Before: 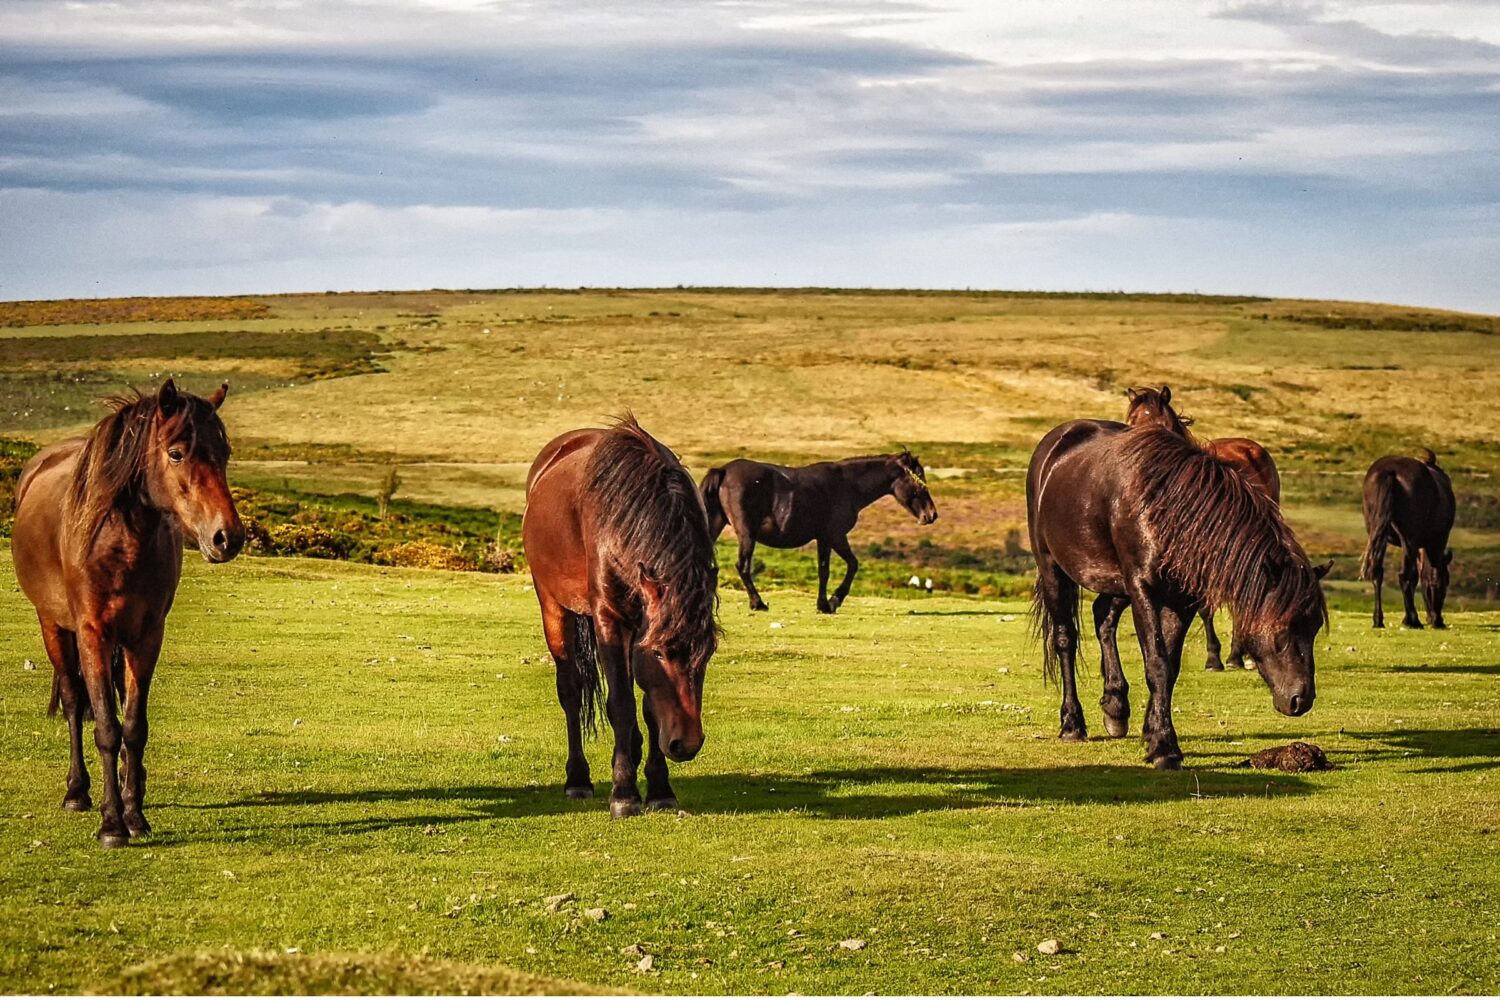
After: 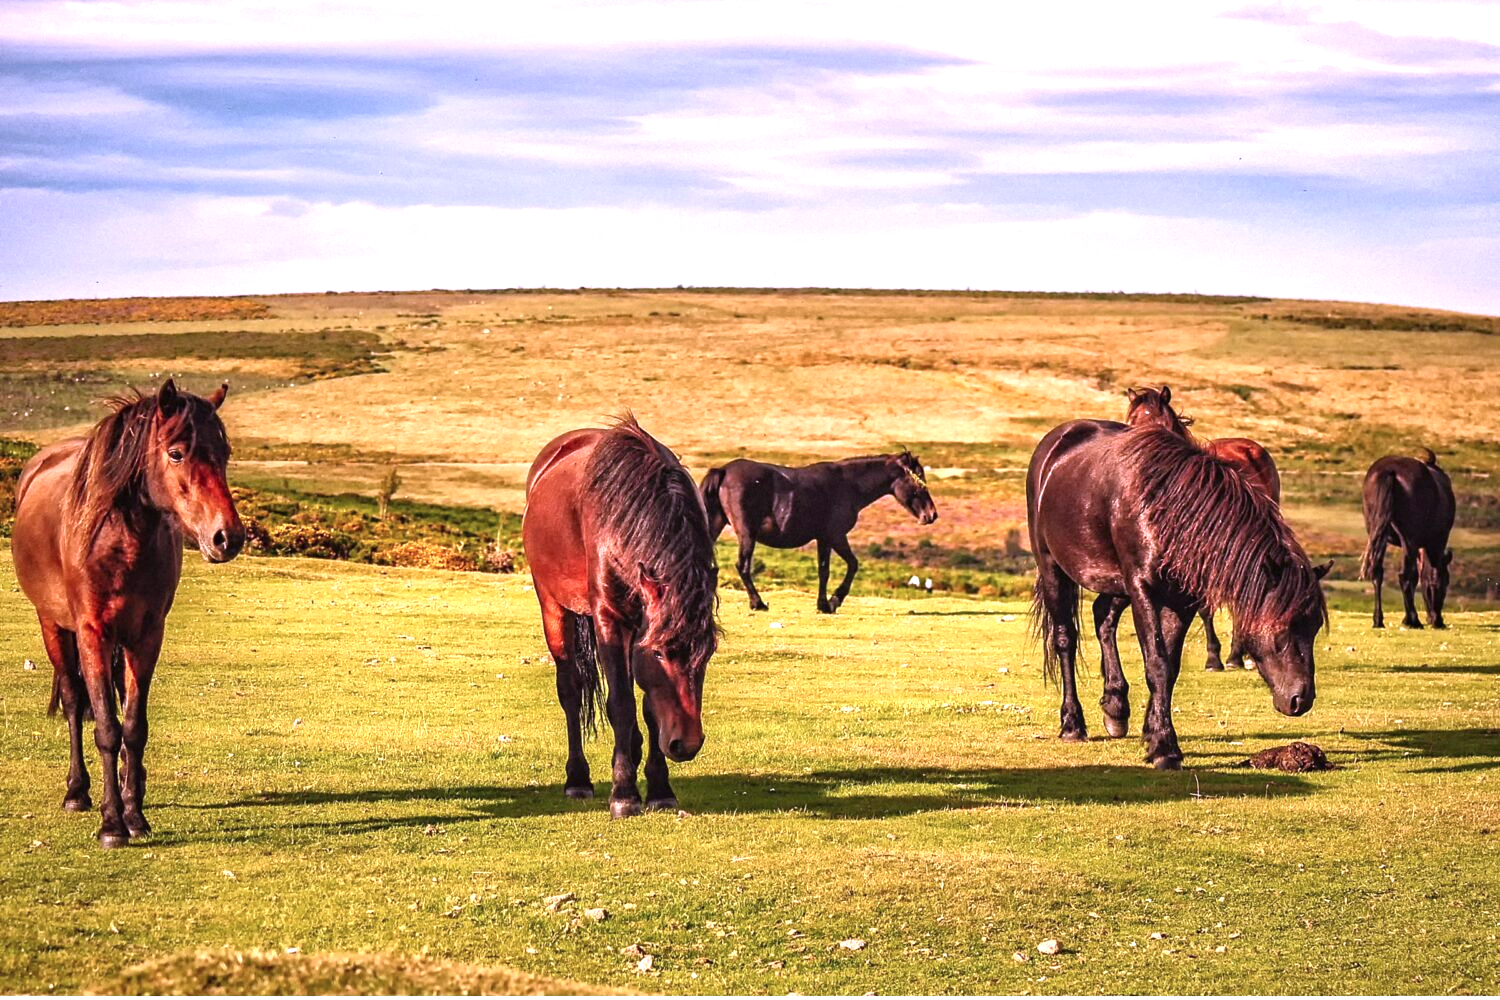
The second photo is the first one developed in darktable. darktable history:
color calibration: output R [1.107, -0.012, -0.003, 0], output B [0, 0, 1.308, 0], illuminant same as pipeline (D50), adaptation XYZ, x 0.347, y 0.357, temperature 5018.03 K
exposure: black level correction 0, exposure 0.691 EV, compensate exposure bias true, compensate highlight preservation false
